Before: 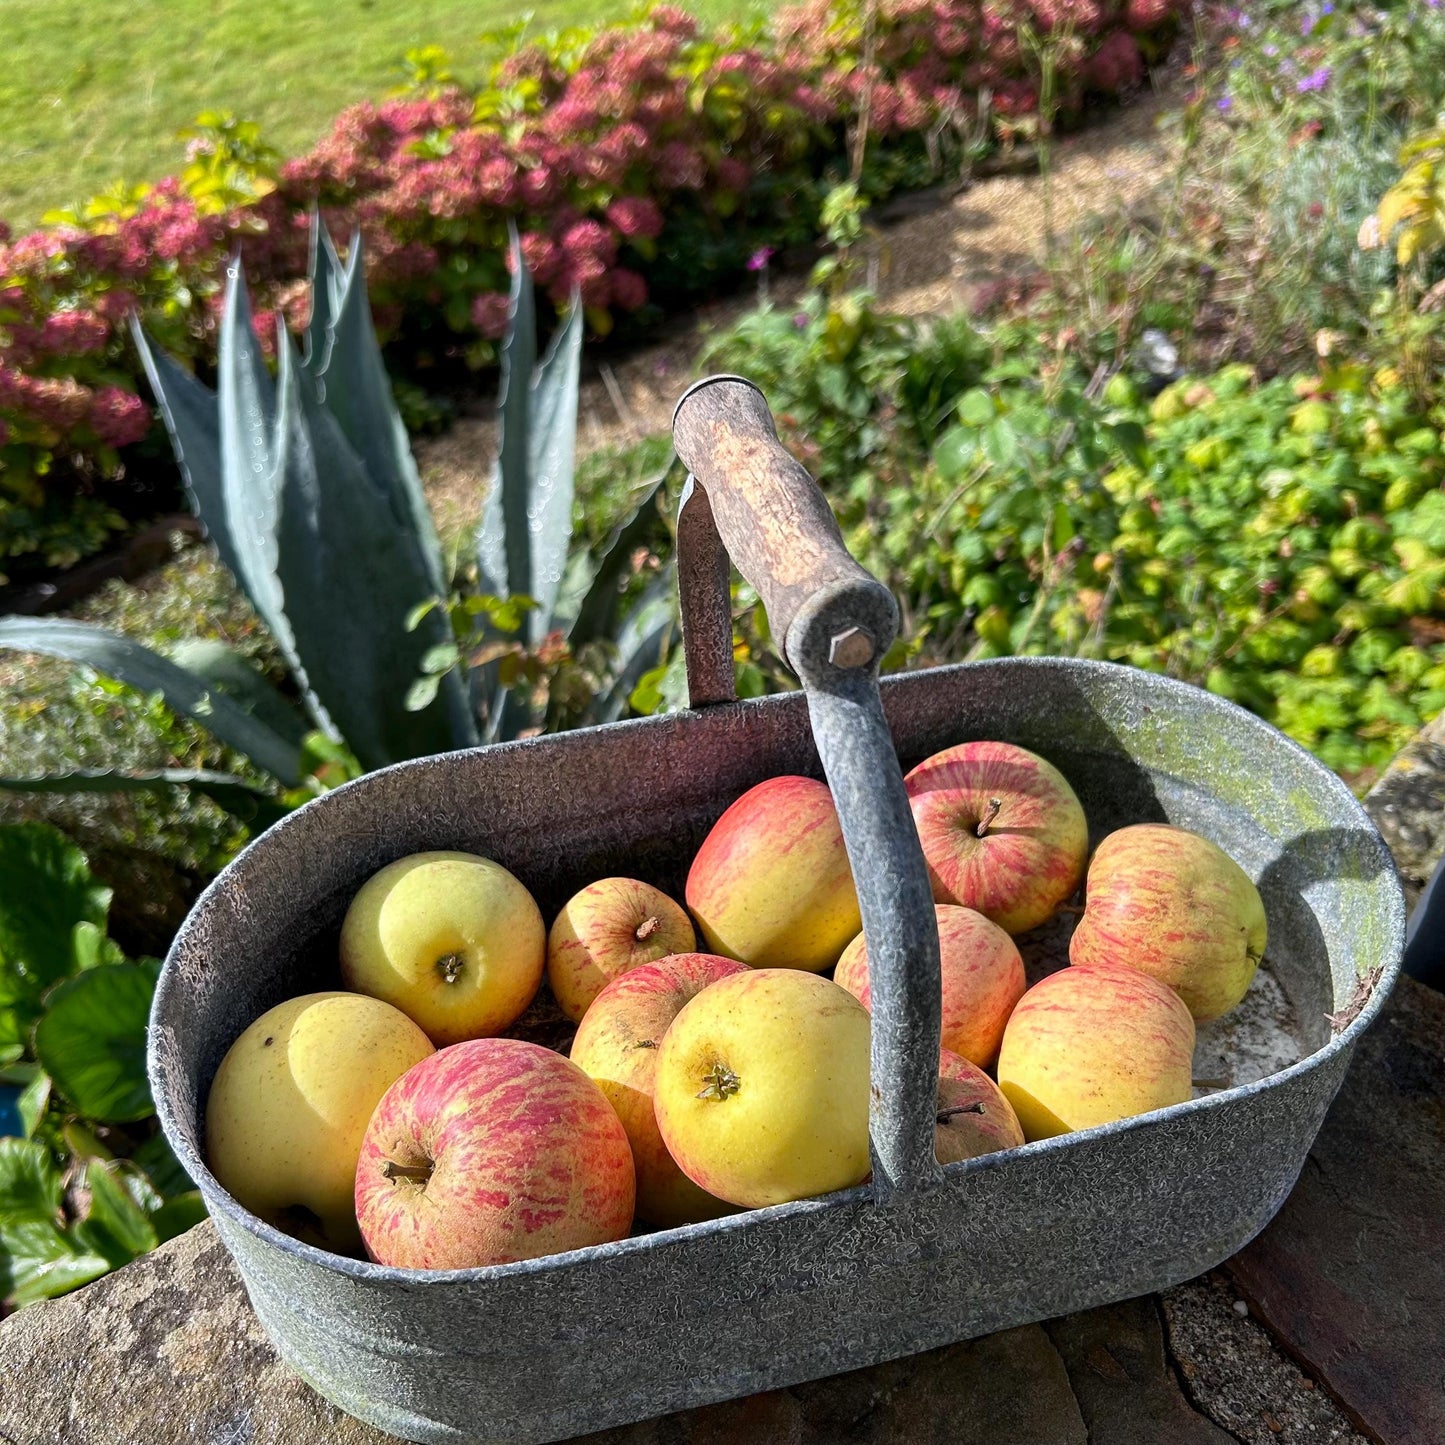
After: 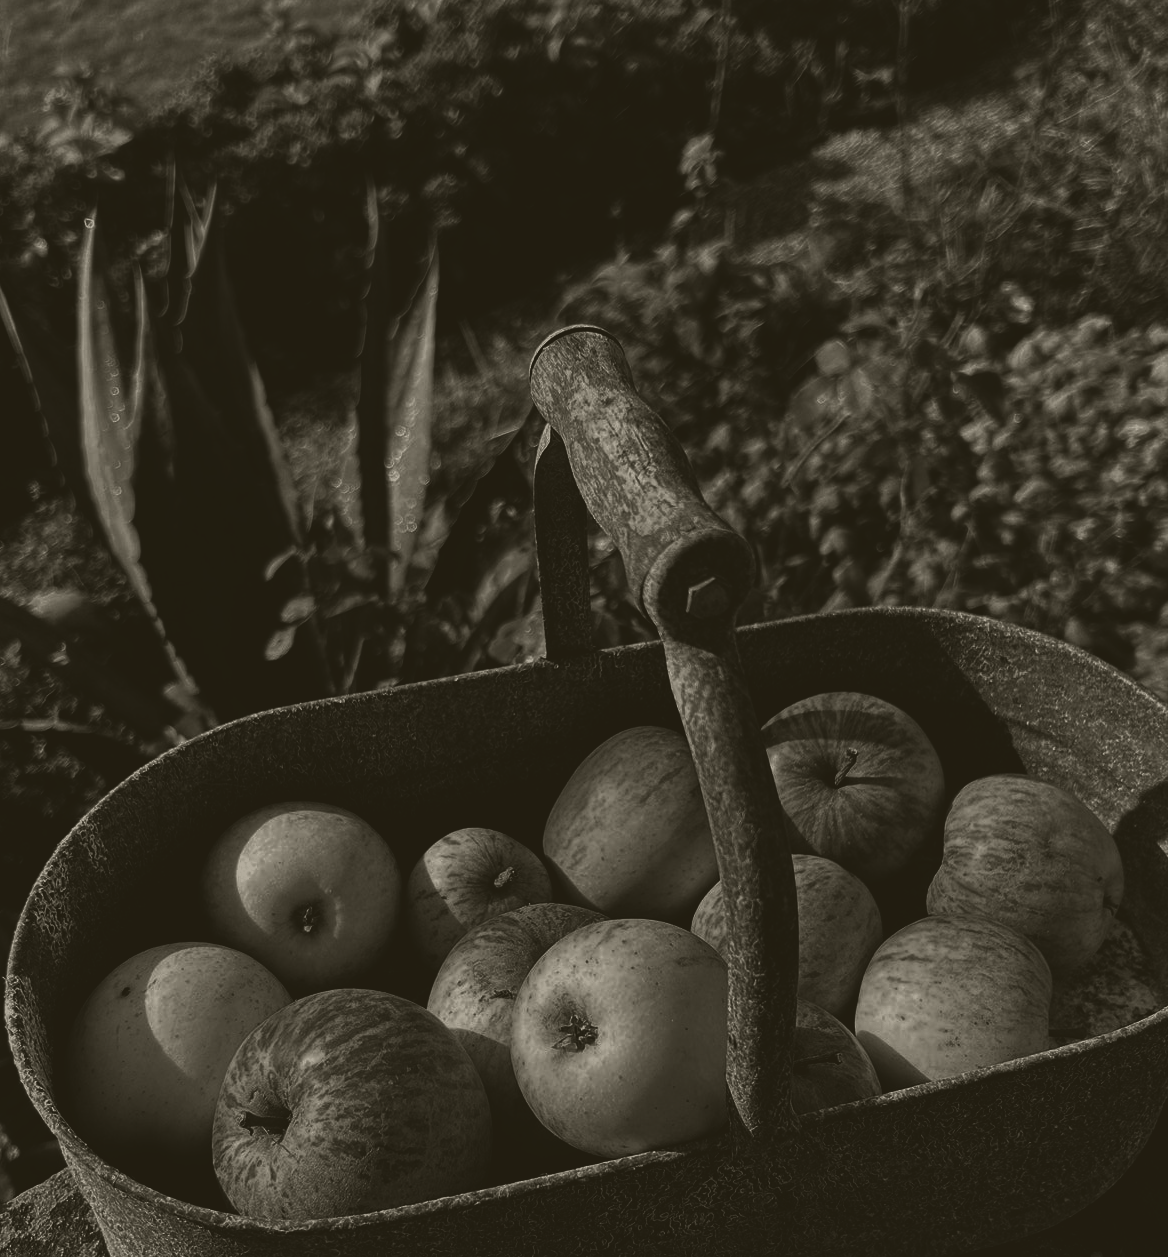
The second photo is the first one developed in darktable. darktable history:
contrast brightness saturation: contrast 0.02, brightness -1, saturation -1
colorize: hue 41.44°, saturation 22%, source mix 60%, lightness 10.61%
base curve: curves: ch0 [(0, 0) (0.303, 0.277) (1, 1)]
crop: left 9.929%, top 3.475%, right 9.188%, bottom 9.529%
tone equalizer: -8 EV -1.84 EV, -7 EV -1.16 EV, -6 EV -1.62 EV, smoothing diameter 25%, edges refinement/feathering 10, preserve details guided filter
haze removal: compatibility mode true, adaptive false
shadows and highlights: shadows 30
